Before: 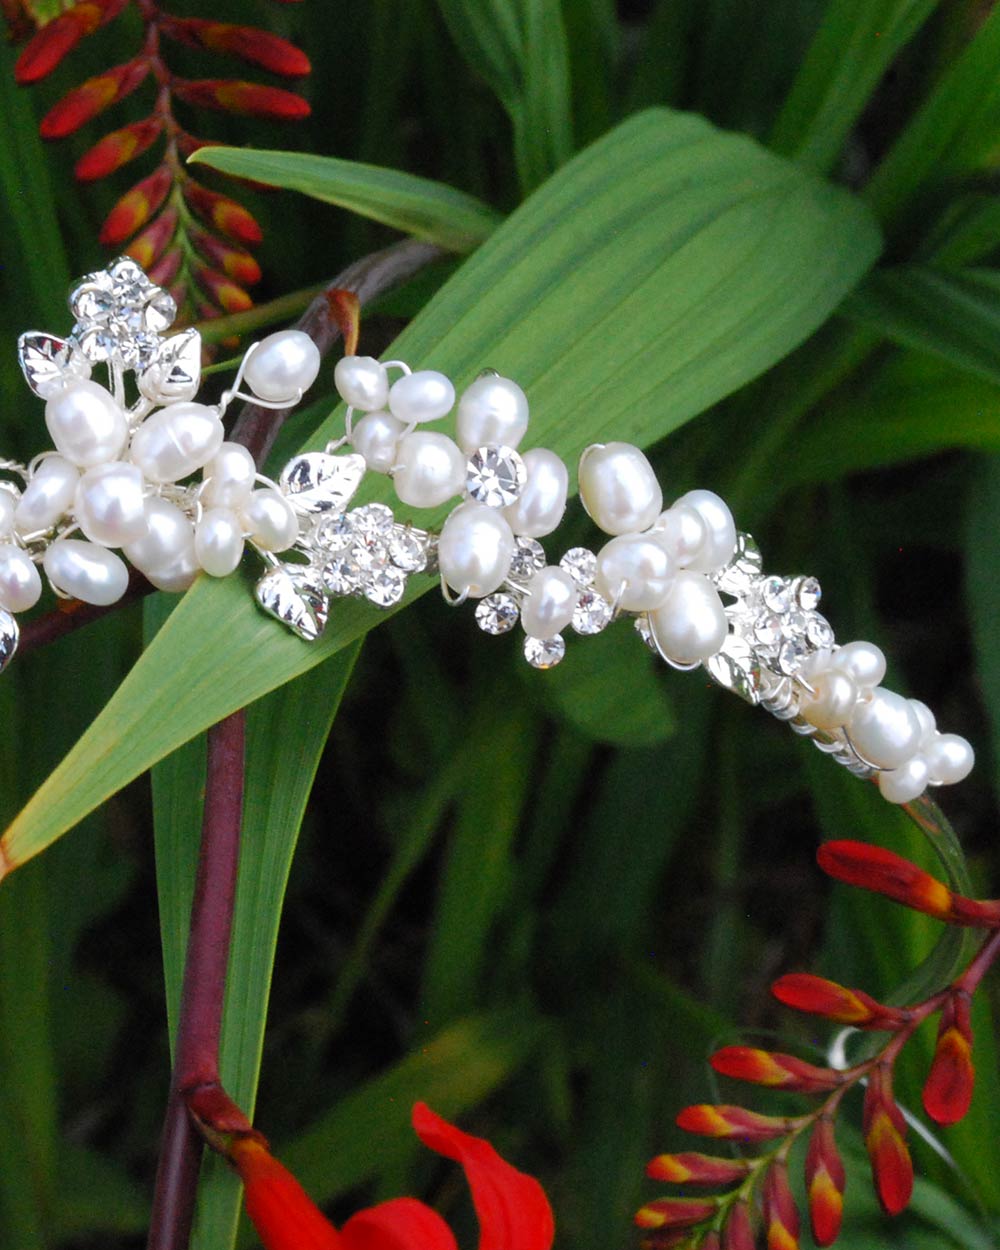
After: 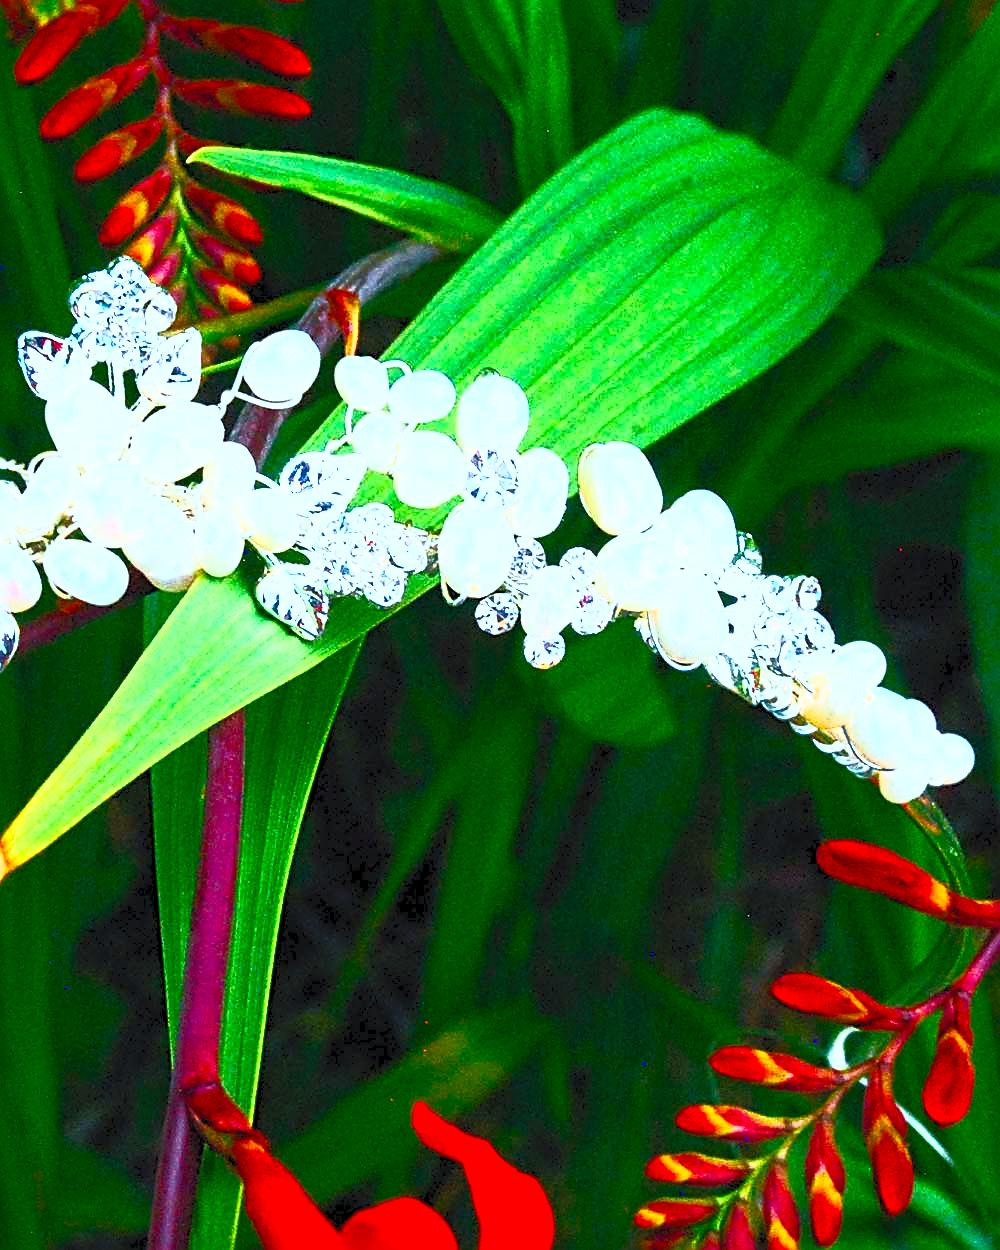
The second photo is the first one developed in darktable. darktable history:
contrast equalizer: y [[0.502, 0.505, 0.512, 0.529, 0.564, 0.588], [0.5 ×6], [0.502, 0.505, 0.512, 0.529, 0.564, 0.588], [0, 0.001, 0.001, 0.004, 0.008, 0.011], [0, 0.001, 0.001, 0.004, 0.008, 0.011]]
color balance rgb: highlights gain › chroma 3.024%, highlights gain › hue 76.69°, global offset › hue 170.41°, perceptual saturation grading › global saturation -0.139%, perceptual saturation grading › highlights -17.728%, perceptual saturation grading › mid-tones 33.547%, perceptual saturation grading › shadows 50.38%
color correction: highlights b* 0.002
velvia: on, module defaults
exposure: black level correction 0.001, compensate exposure bias true, compensate highlight preservation false
sharpen: radius 2.533, amount 0.623
contrast brightness saturation: contrast 0.99, brightness 0.996, saturation 0.985
color calibration: illuminant F (fluorescent), F source F9 (Cool White Deluxe 4150 K) – high CRI, x 0.374, y 0.373, temperature 4160.71 K
